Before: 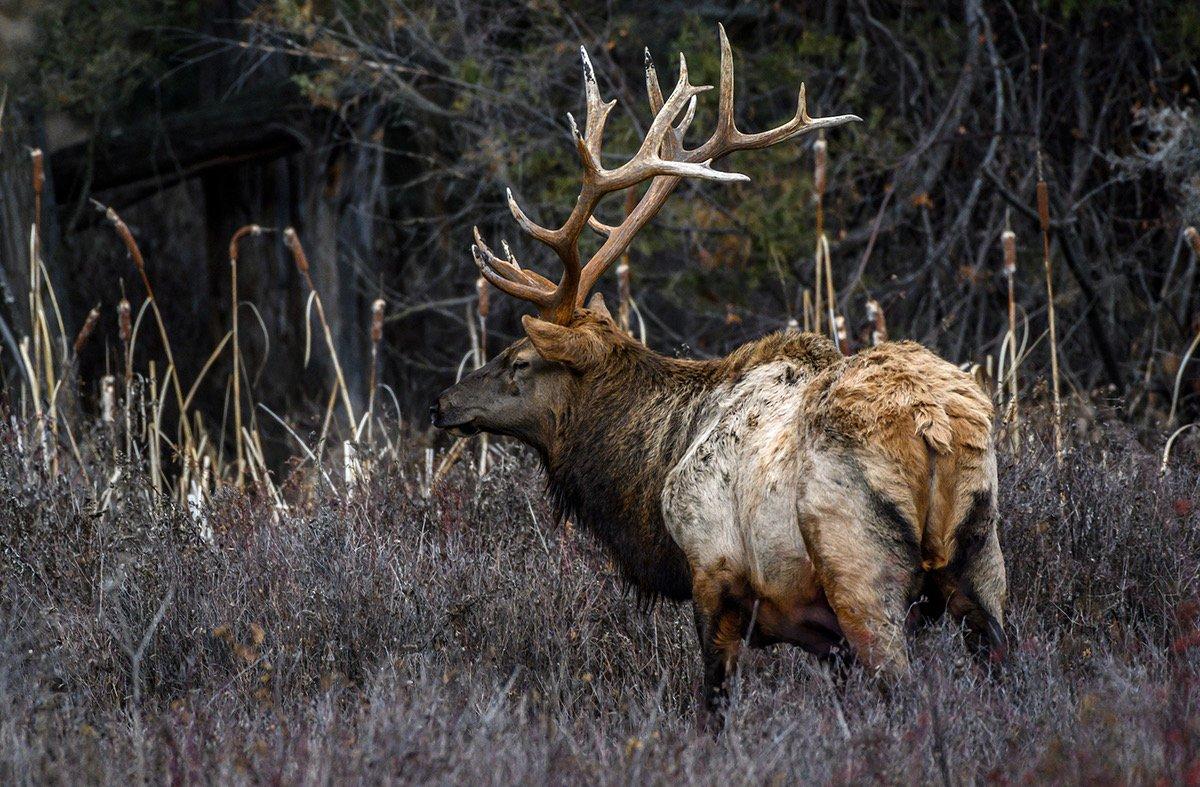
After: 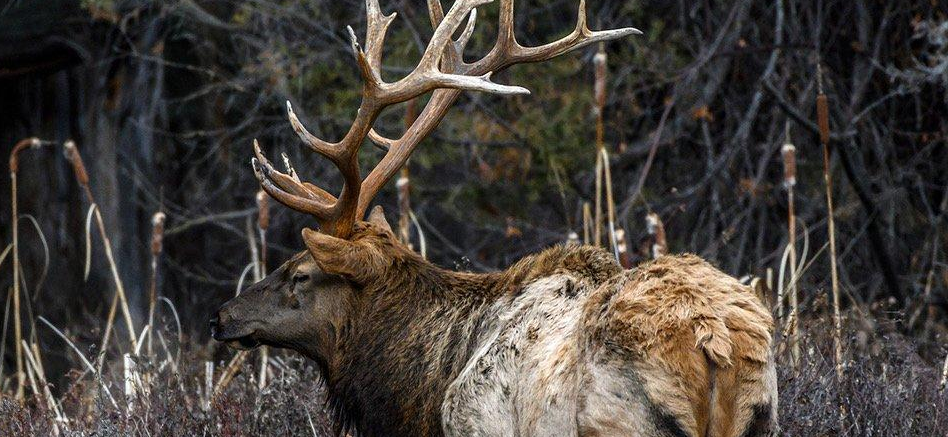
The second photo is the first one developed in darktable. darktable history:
crop: left 18.38%, top 11.121%, right 2.579%, bottom 33.239%
